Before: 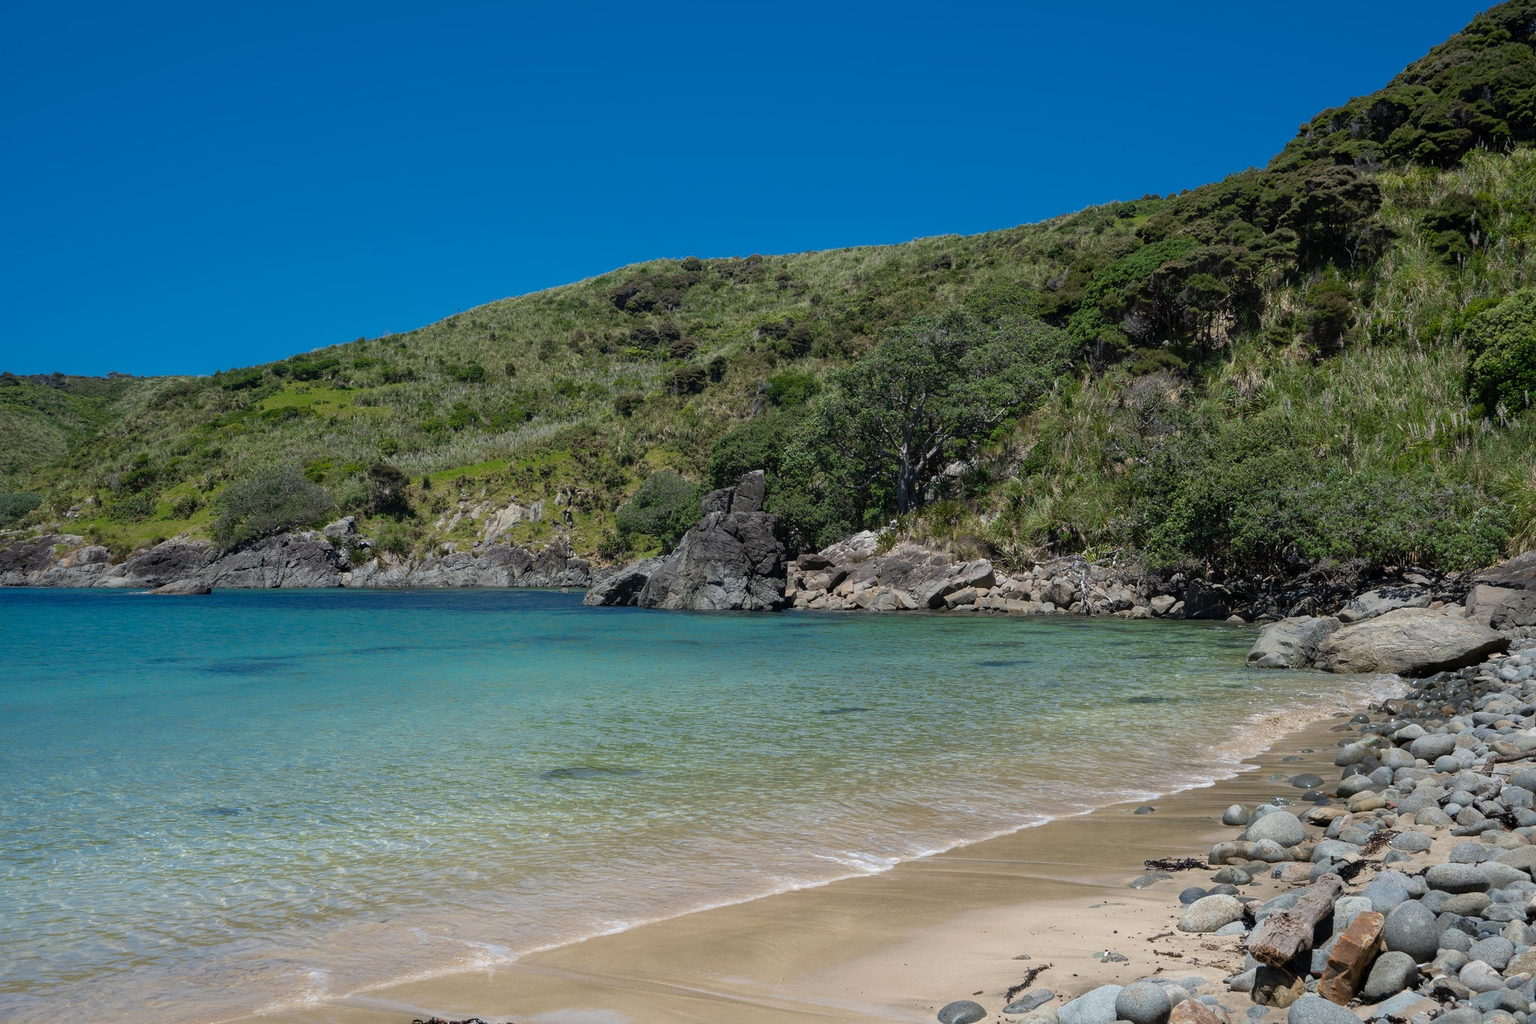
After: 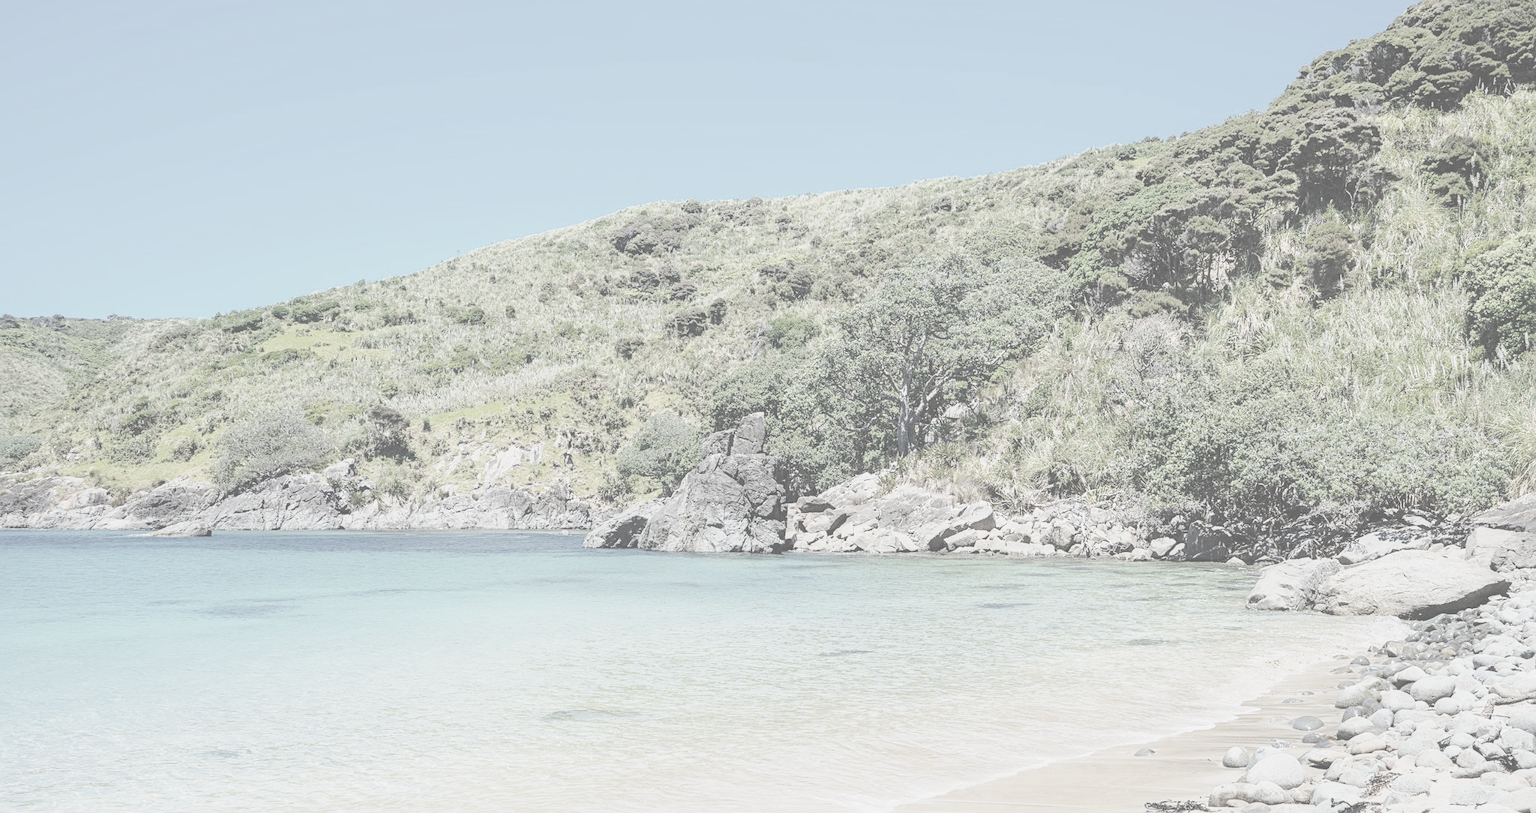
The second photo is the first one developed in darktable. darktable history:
contrast brightness saturation: contrast -0.316, brightness 0.738, saturation -0.793
crop and rotate: top 5.664%, bottom 14.871%
exposure: exposure 1 EV, compensate highlight preservation false
tone equalizer: -8 EV 0.088 EV
base curve: curves: ch0 [(0, 0) (0.028, 0.03) (0.121, 0.232) (0.46, 0.748) (0.859, 0.968) (1, 1)], preserve colors none
sharpen: radius 2.138, amount 0.38, threshold 0.168
local contrast: on, module defaults
